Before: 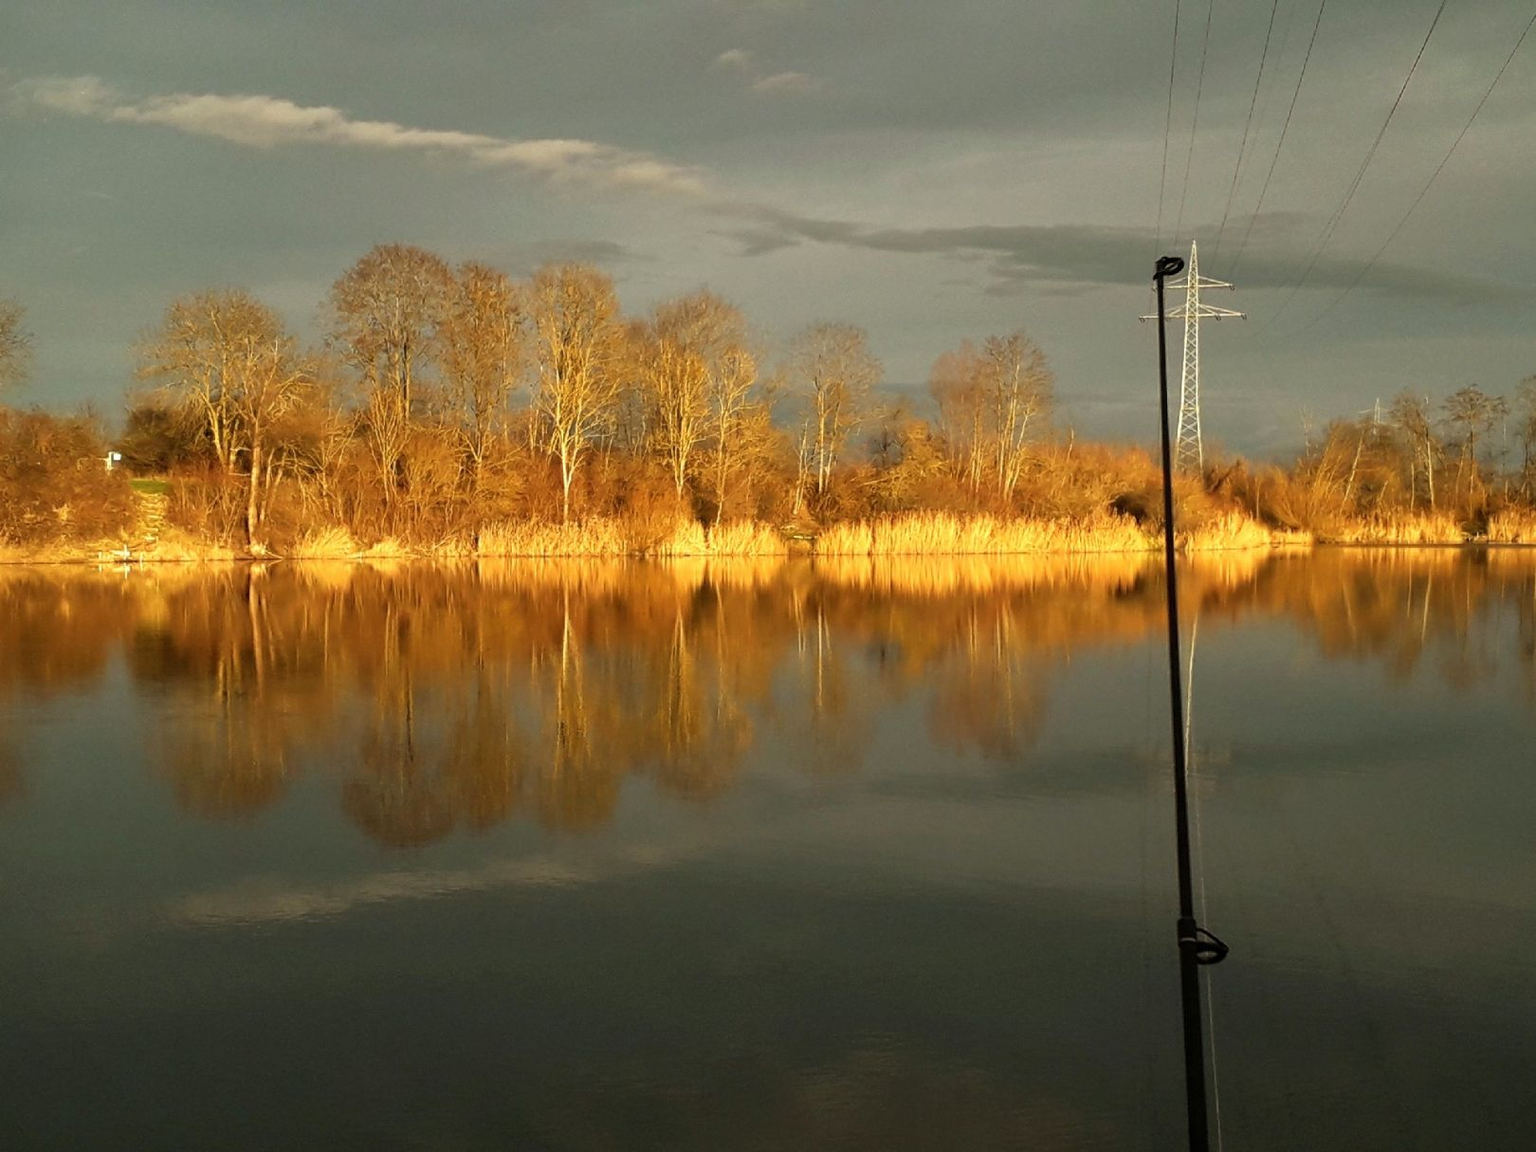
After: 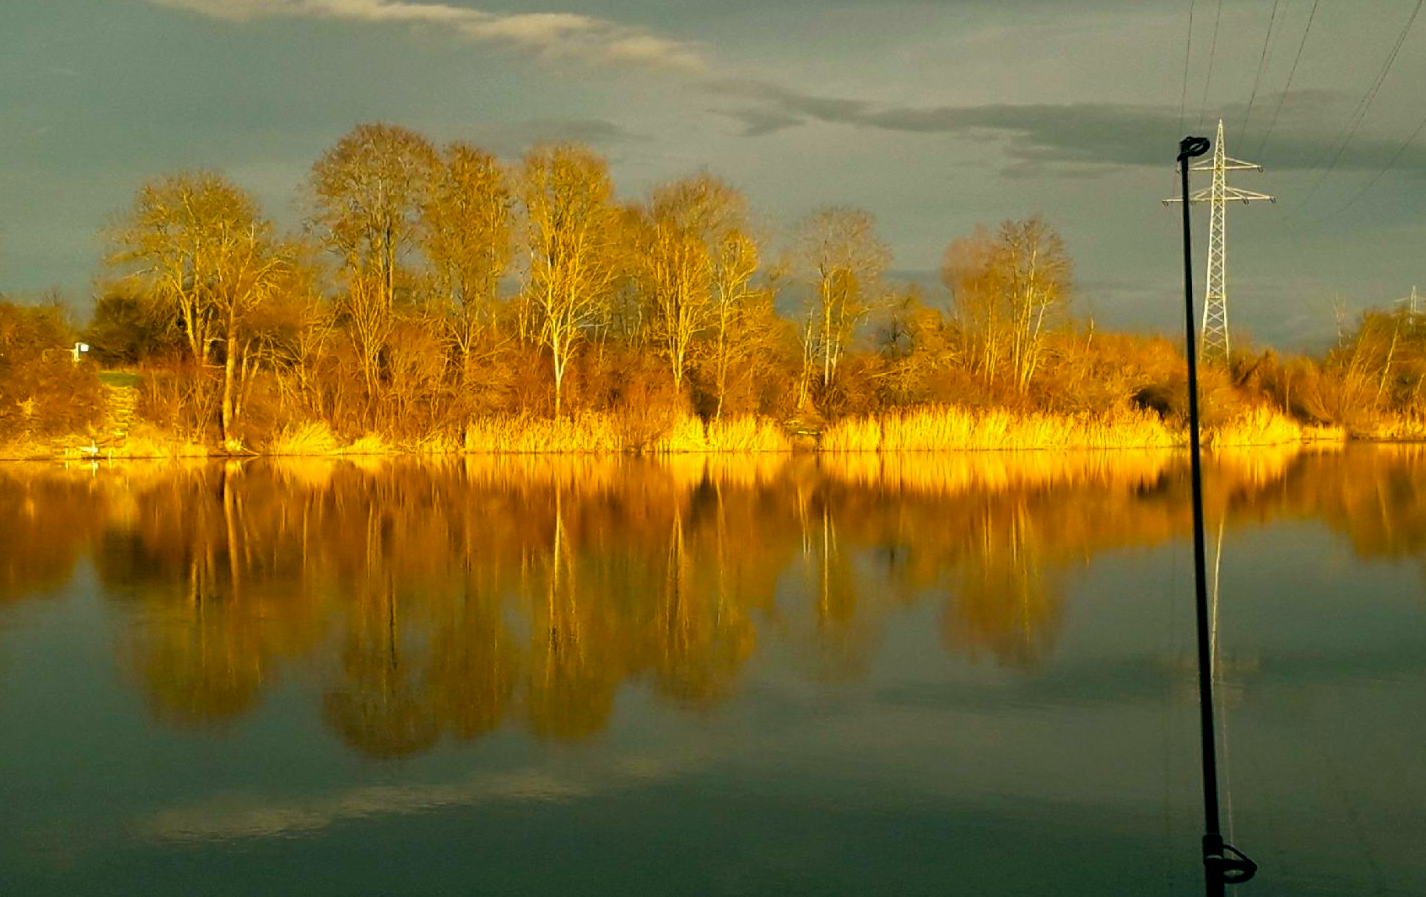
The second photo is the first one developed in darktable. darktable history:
color balance rgb: shadows lift › chroma 2.021%, shadows lift › hue 248.18°, global offset › luminance -0.319%, global offset › chroma 0.116%, global offset › hue 167.53°, perceptual saturation grading › global saturation 30.043%, global vibrance 20%
crop and rotate: left 2.457%, top 11.074%, right 9.506%, bottom 15.025%
